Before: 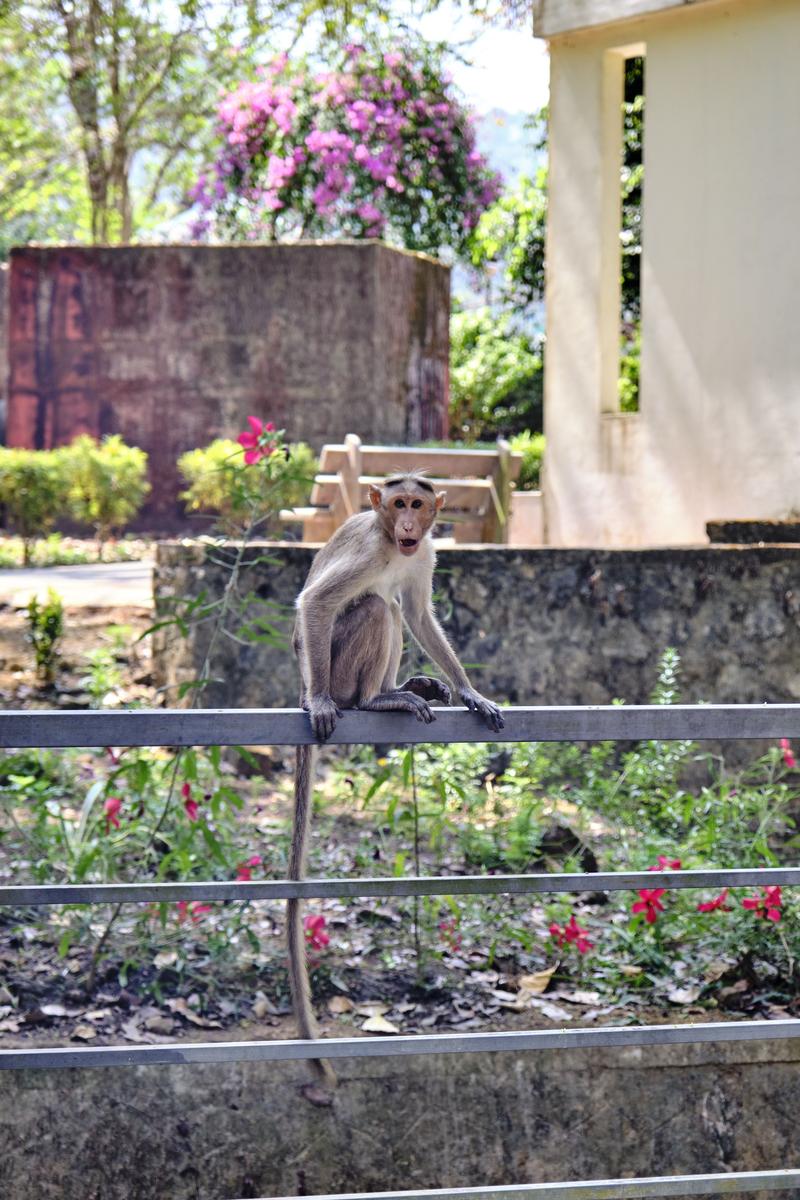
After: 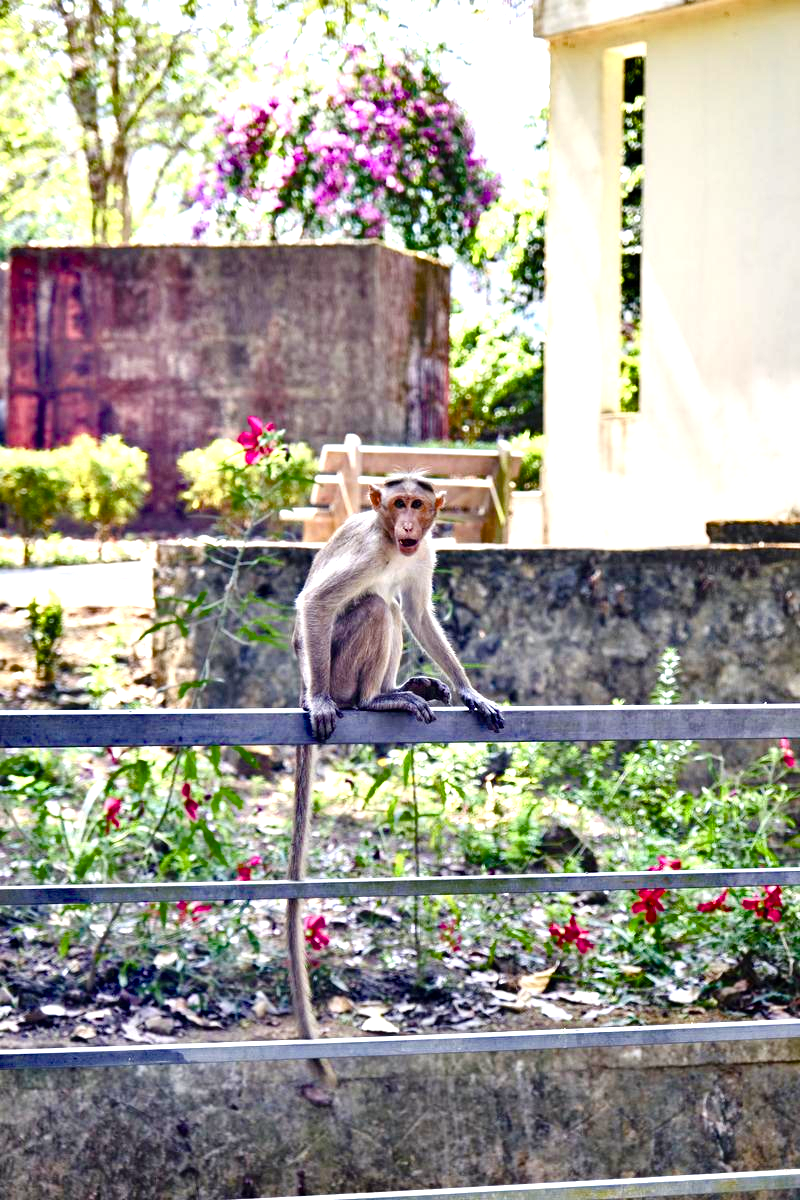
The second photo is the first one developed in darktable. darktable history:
exposure: exposure 0.567 EV, compensate highlight preservation false
color balance rgb: shadows lift › chroma 0.779%, shadows lift › hue 114.07°, linear chroma grading › global chroma 15.149%, perceptual saturation grading › global saturation 0.872%, perceptual saturation grading › highlights -17.443%, perceptual saturation grading › mid-tones 33.468%, perceptual saturation grading › shadows 50.529%, global vibrance 9.629%, contrast 15.564%, saturation formula JzAzBz (2021)
